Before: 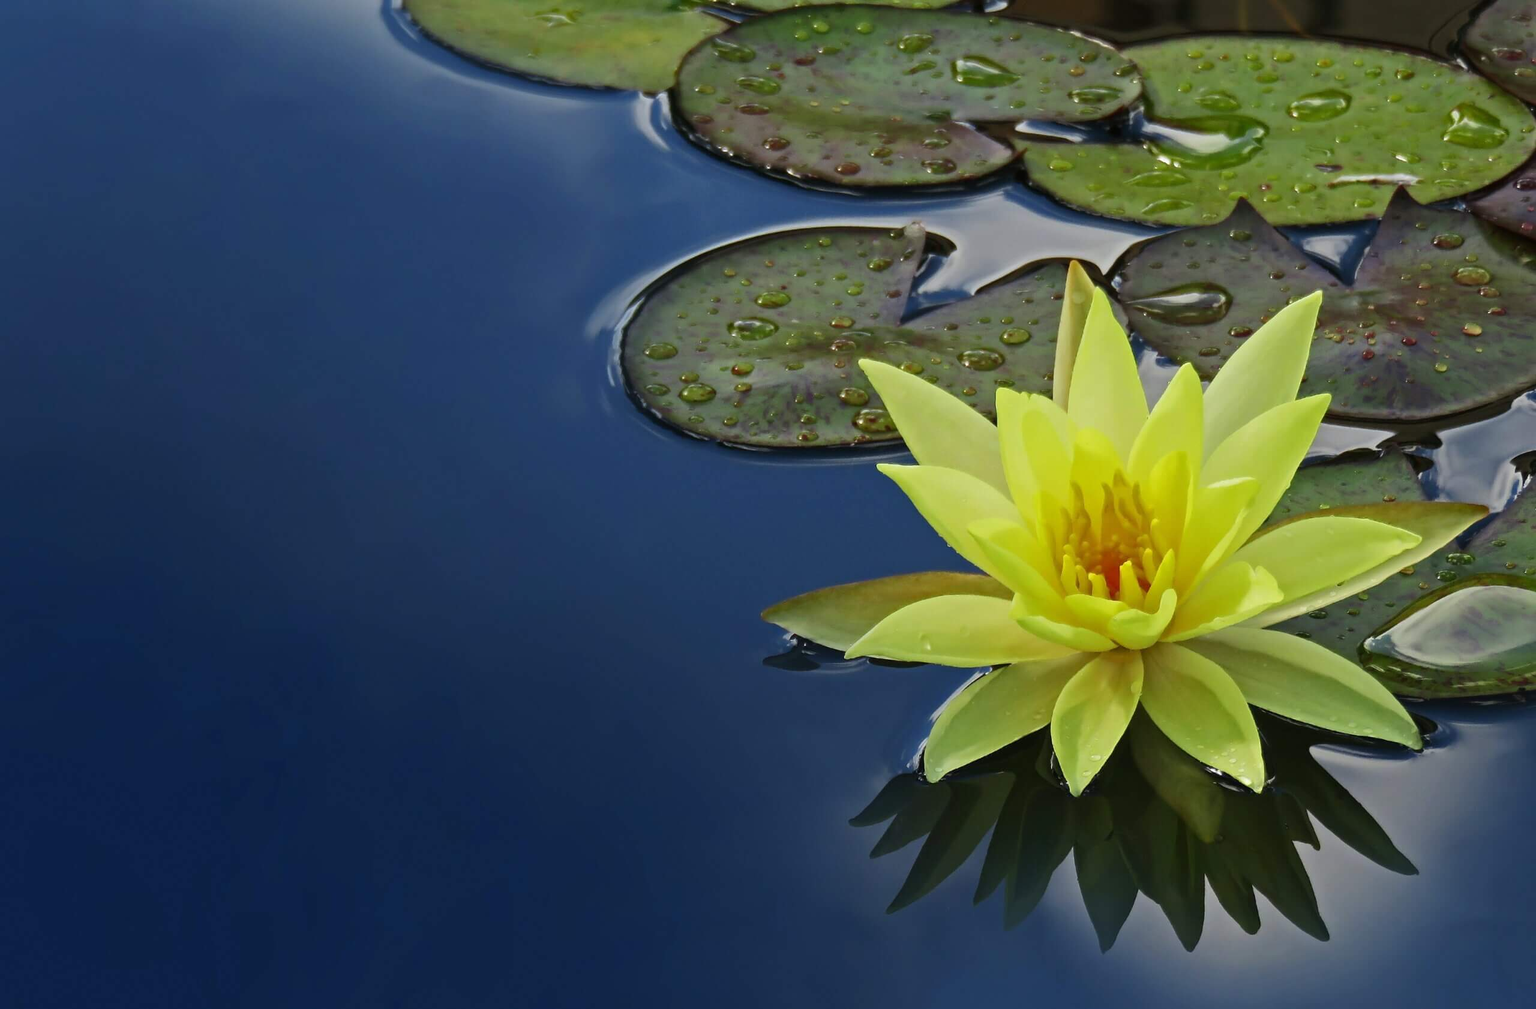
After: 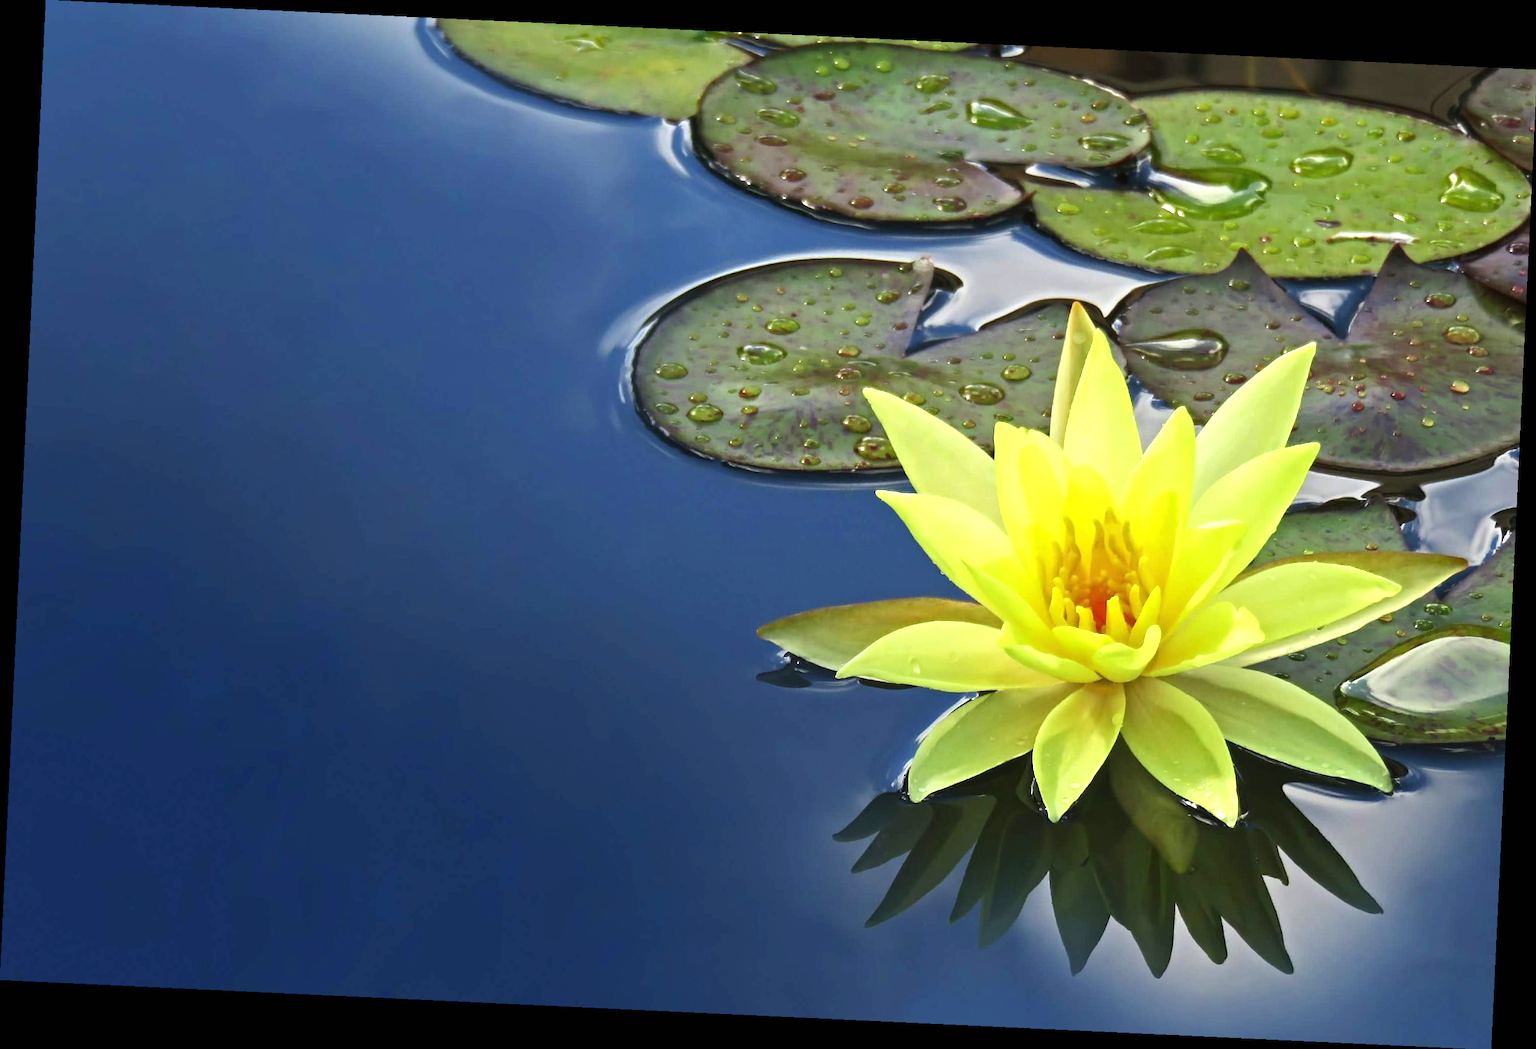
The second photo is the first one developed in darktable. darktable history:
crop and rotate: angle -2.68°
exposure: black level correction 0, exposure 0.899 EV, compensate highlight preservation false
